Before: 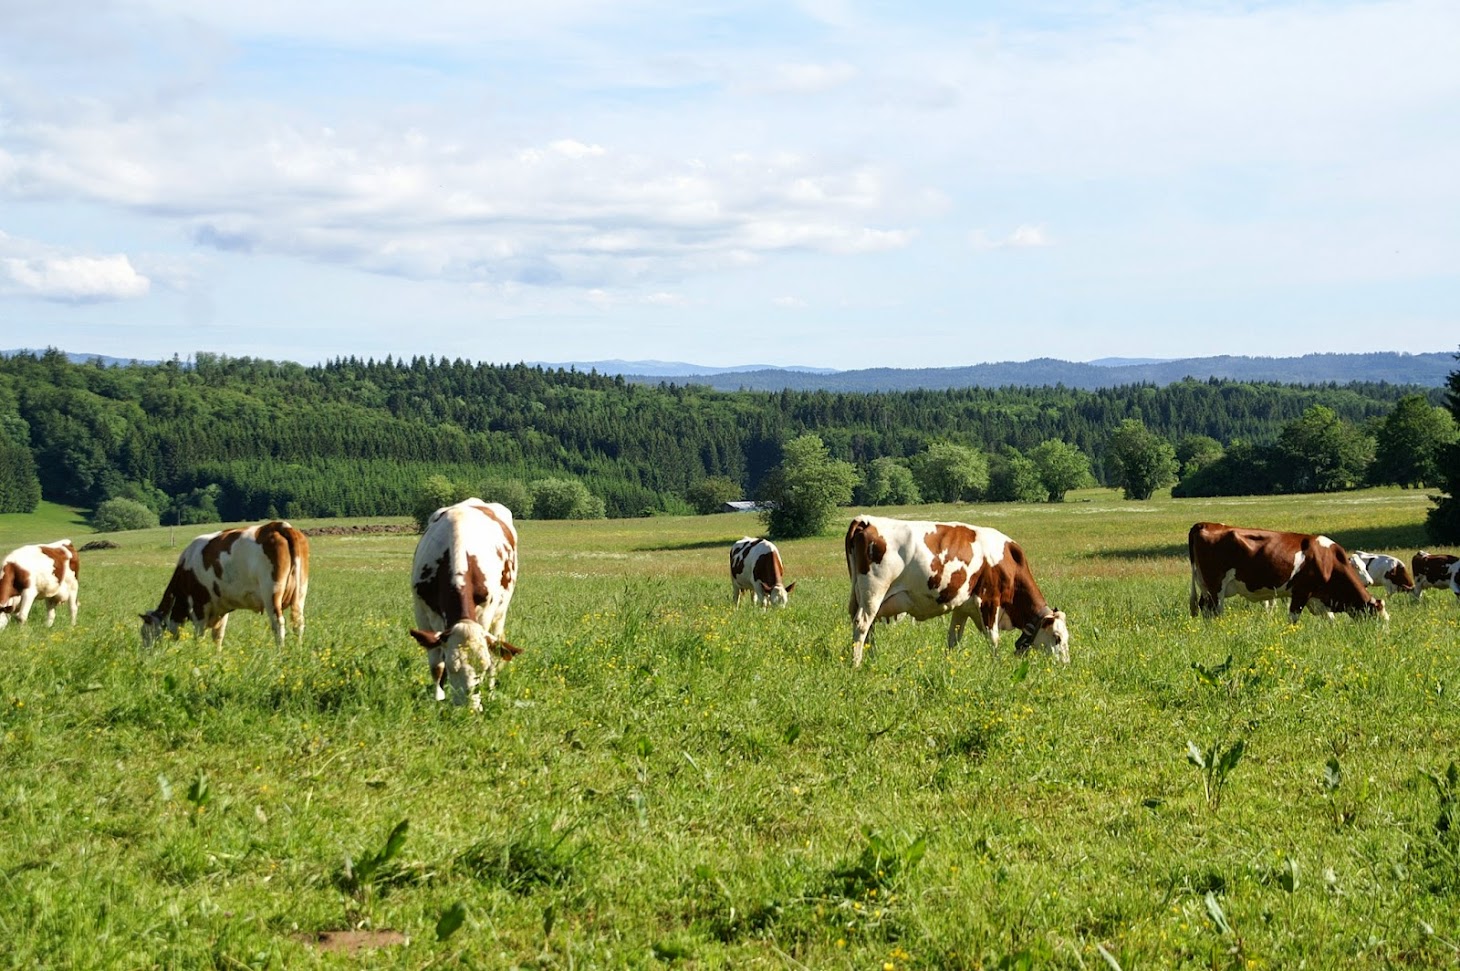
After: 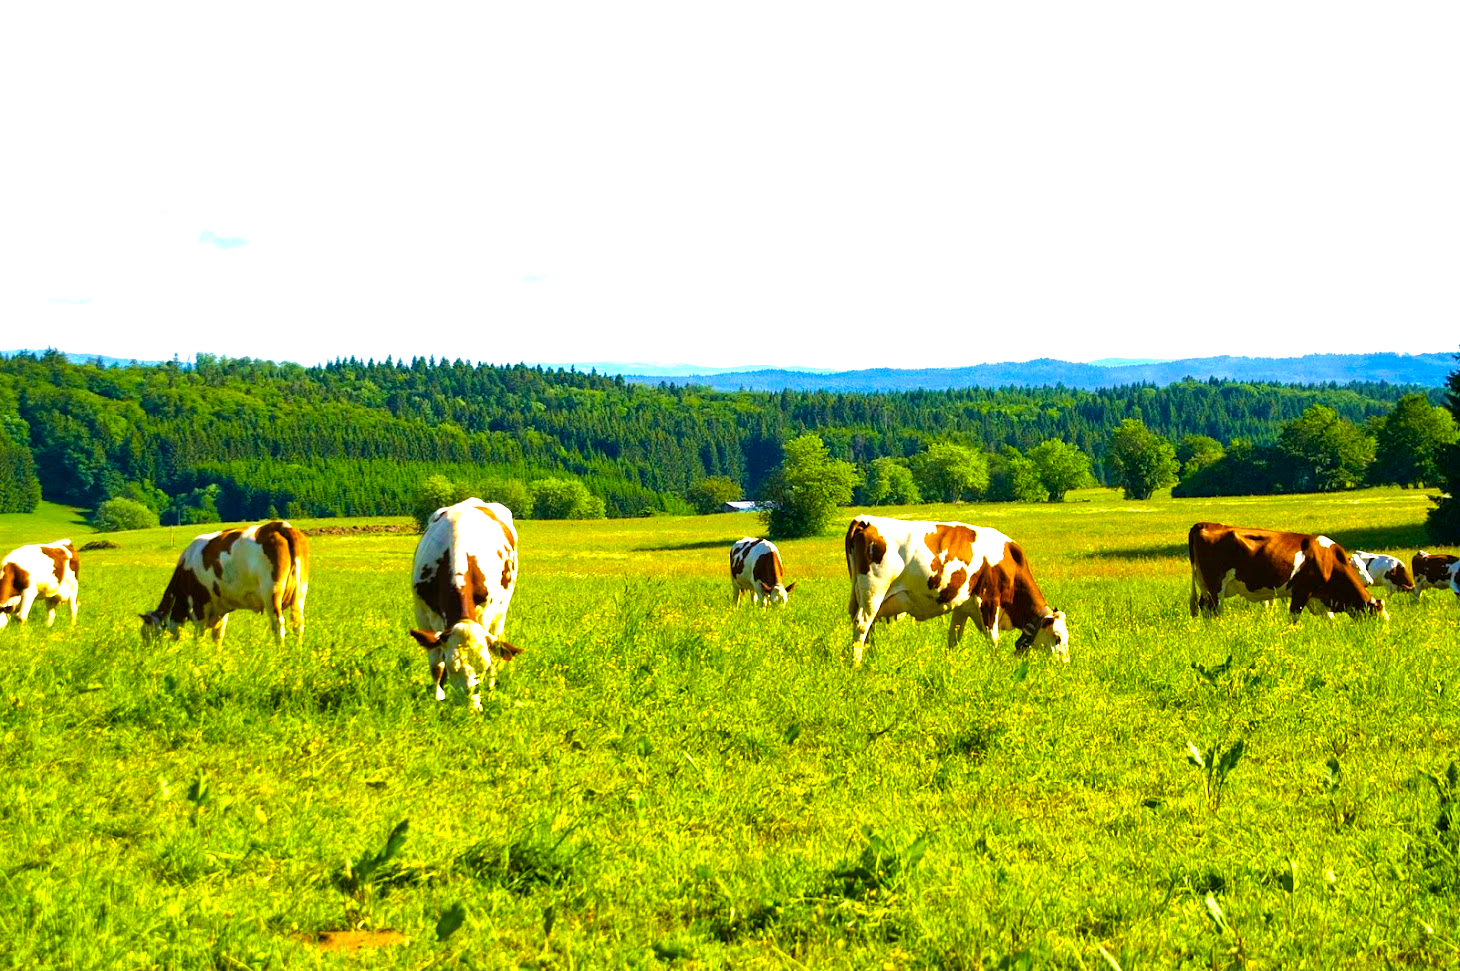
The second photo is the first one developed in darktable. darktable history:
color balance rgb: linear chroma grading › global chroma 25%, perceptual saturation grading › global saturation 40%, perceptual brilliance grading › global brilliance 30%, global vibrance 40%
velvia: on, module defaults
